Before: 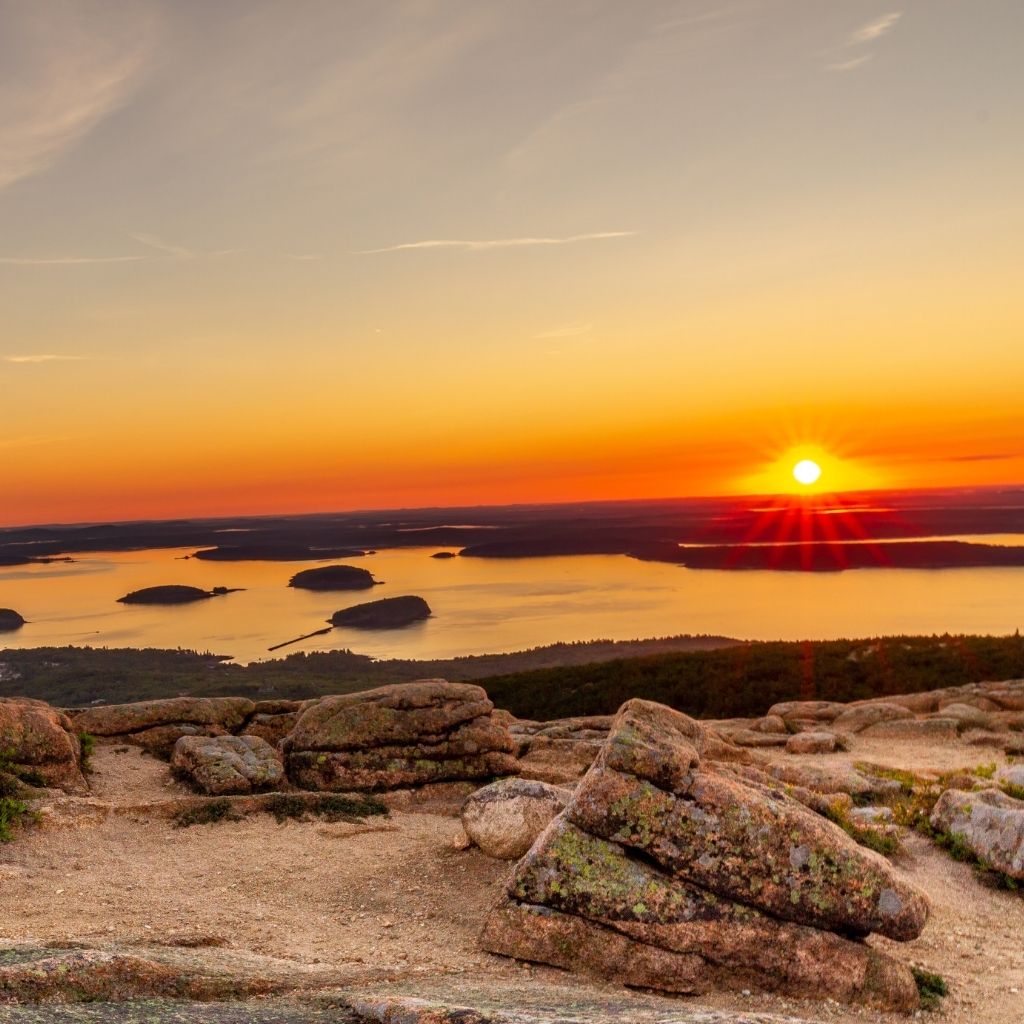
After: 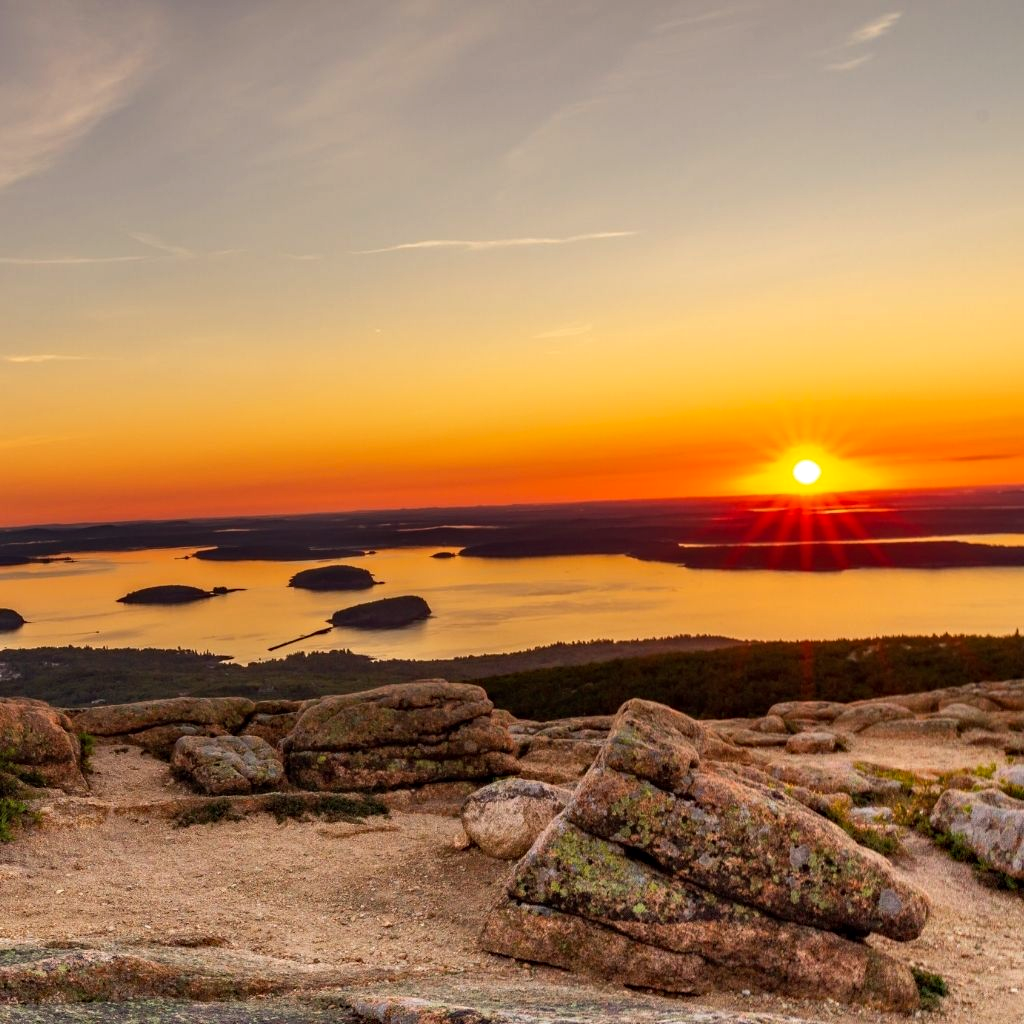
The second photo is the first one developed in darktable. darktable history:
tone curve: curves: ch0 [(0, 0) (0.266, 0.247) (0.741, 0.751) (1, 1)], color space Lab, linked channels, preserve colors none
haze removal: compatibility mode true, adaptive false
